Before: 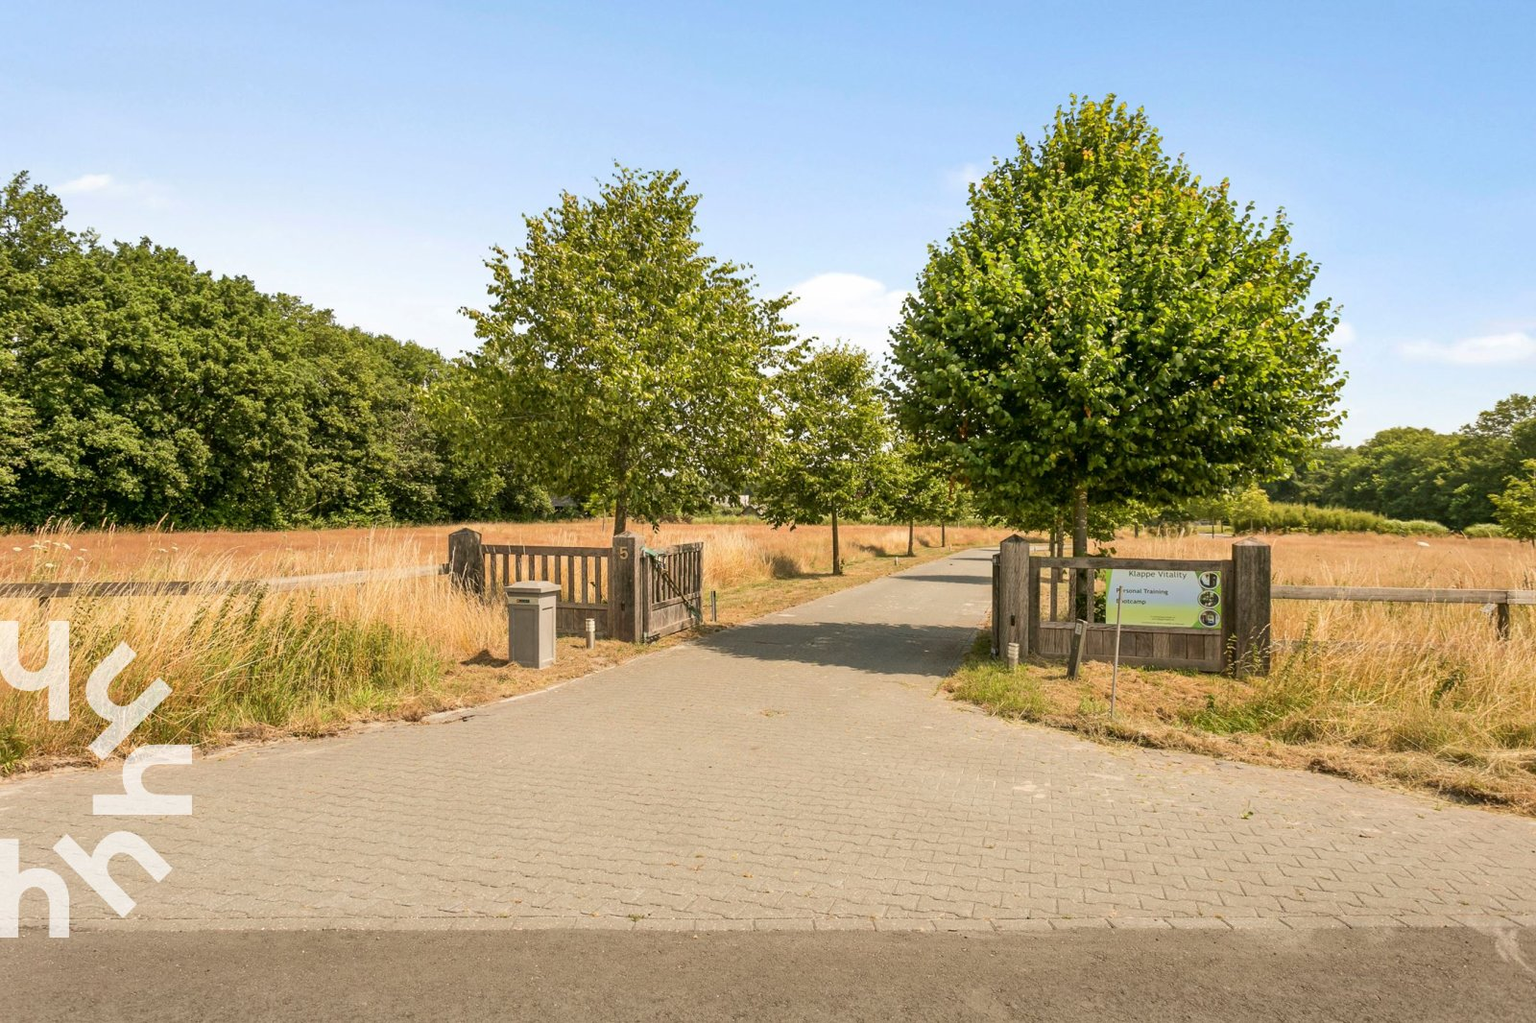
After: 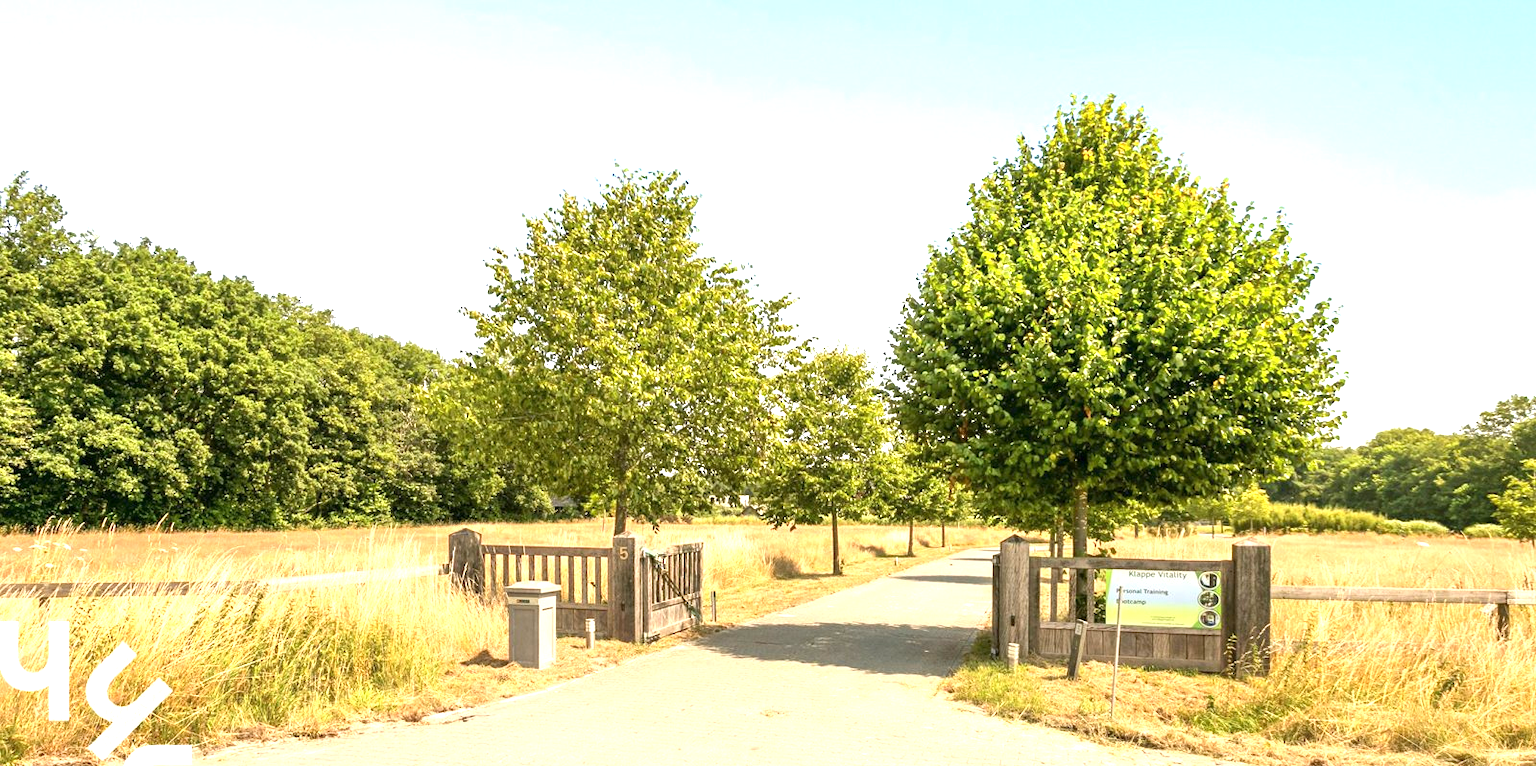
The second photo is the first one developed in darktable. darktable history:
crop: bottom 24.967%
exposure: exposure 1.15 EV, compensate highlight preservation false
